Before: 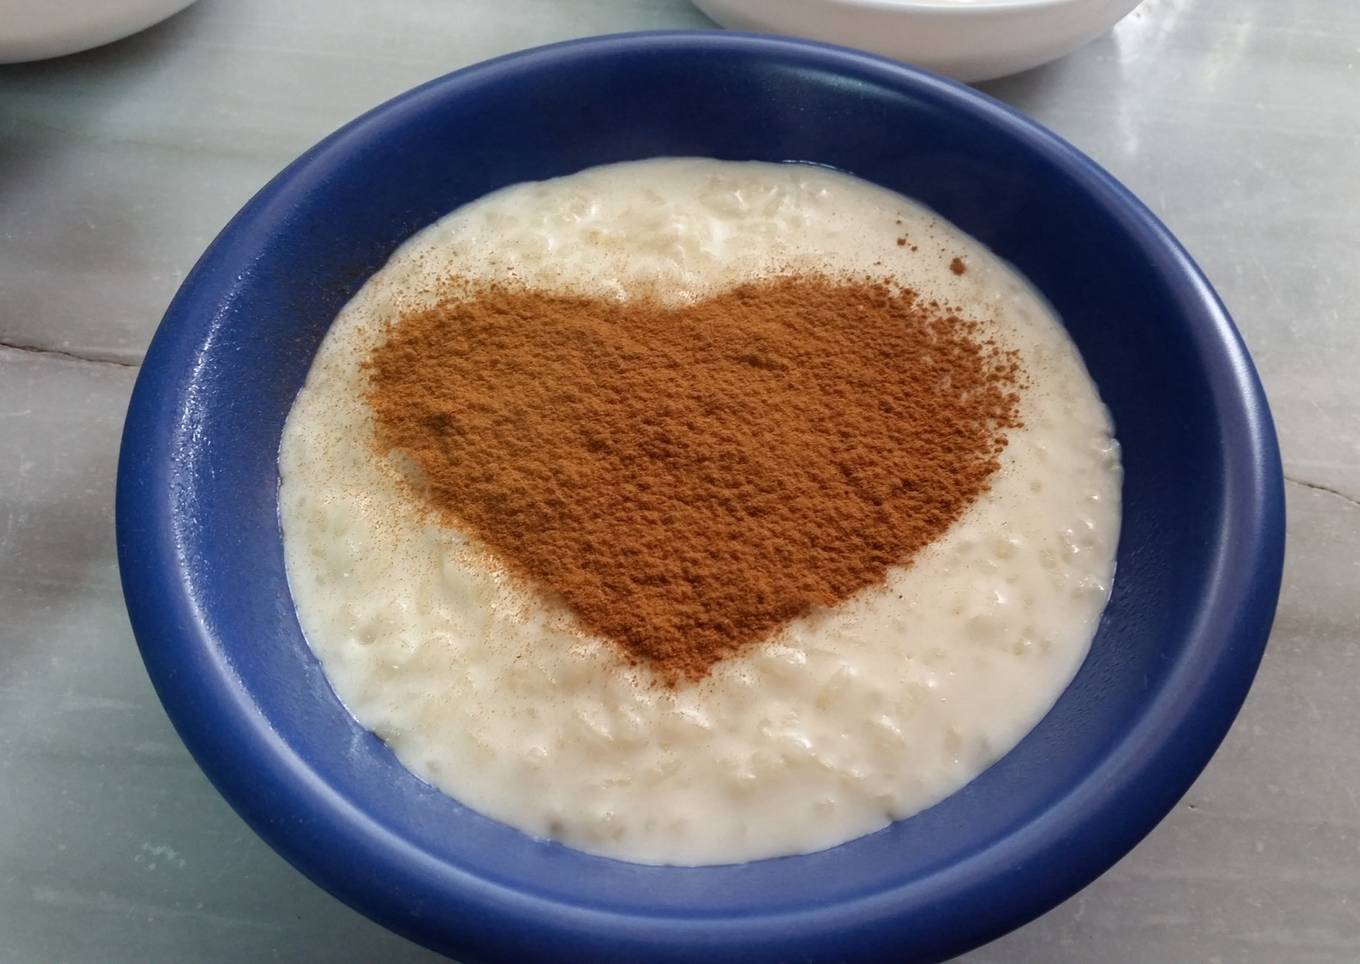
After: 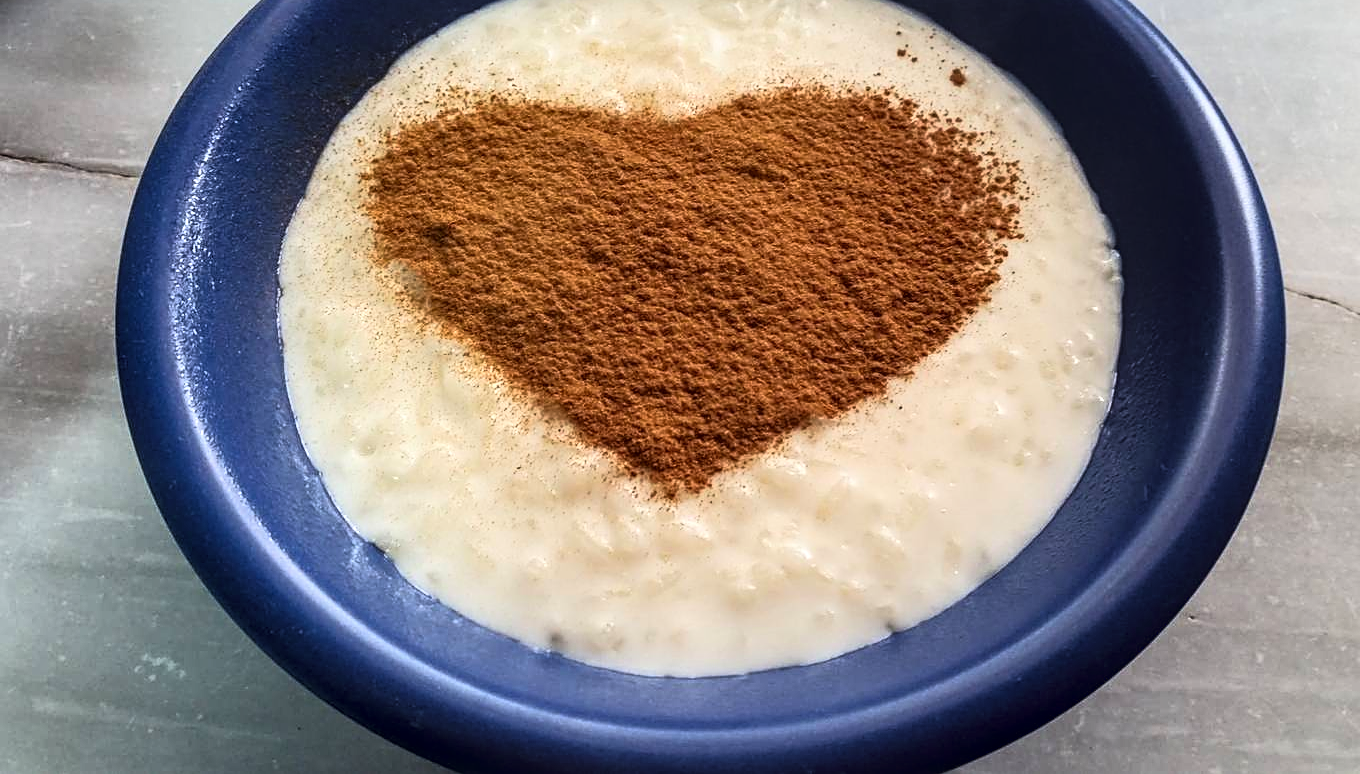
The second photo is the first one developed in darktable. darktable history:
tone curve: curves: ch0 [(0, 0.013) (0.074, 0.044) (0.251, 0.234) (0.472, 0.511) (0.63, 0.752) (0.746, 0.866) (0.899, 0.956) (1, 1)]; ch1 [(0, 0) (0.08, 0.08) (0.347, 0.394) (0.455, 0.441) (0.5, 0.5) (0.517, 0.53) (0.563, 0.611) (0.617, 0.682) (0.756, 0.788) (0.92, 0.92) (1, 1)]; ch2 [(0, 0) (0.096, 0.056) (0.304, 0.204) (0.5, 0.5) (0.539, 0.575) (0.597, 0.644) (0.92, 0.92) (1, 1)], color space Lab, linked channels, preserve colors none
crop and rotate: top 19.668%
sharpen: on, module defaults
local contrast: detail 130%
